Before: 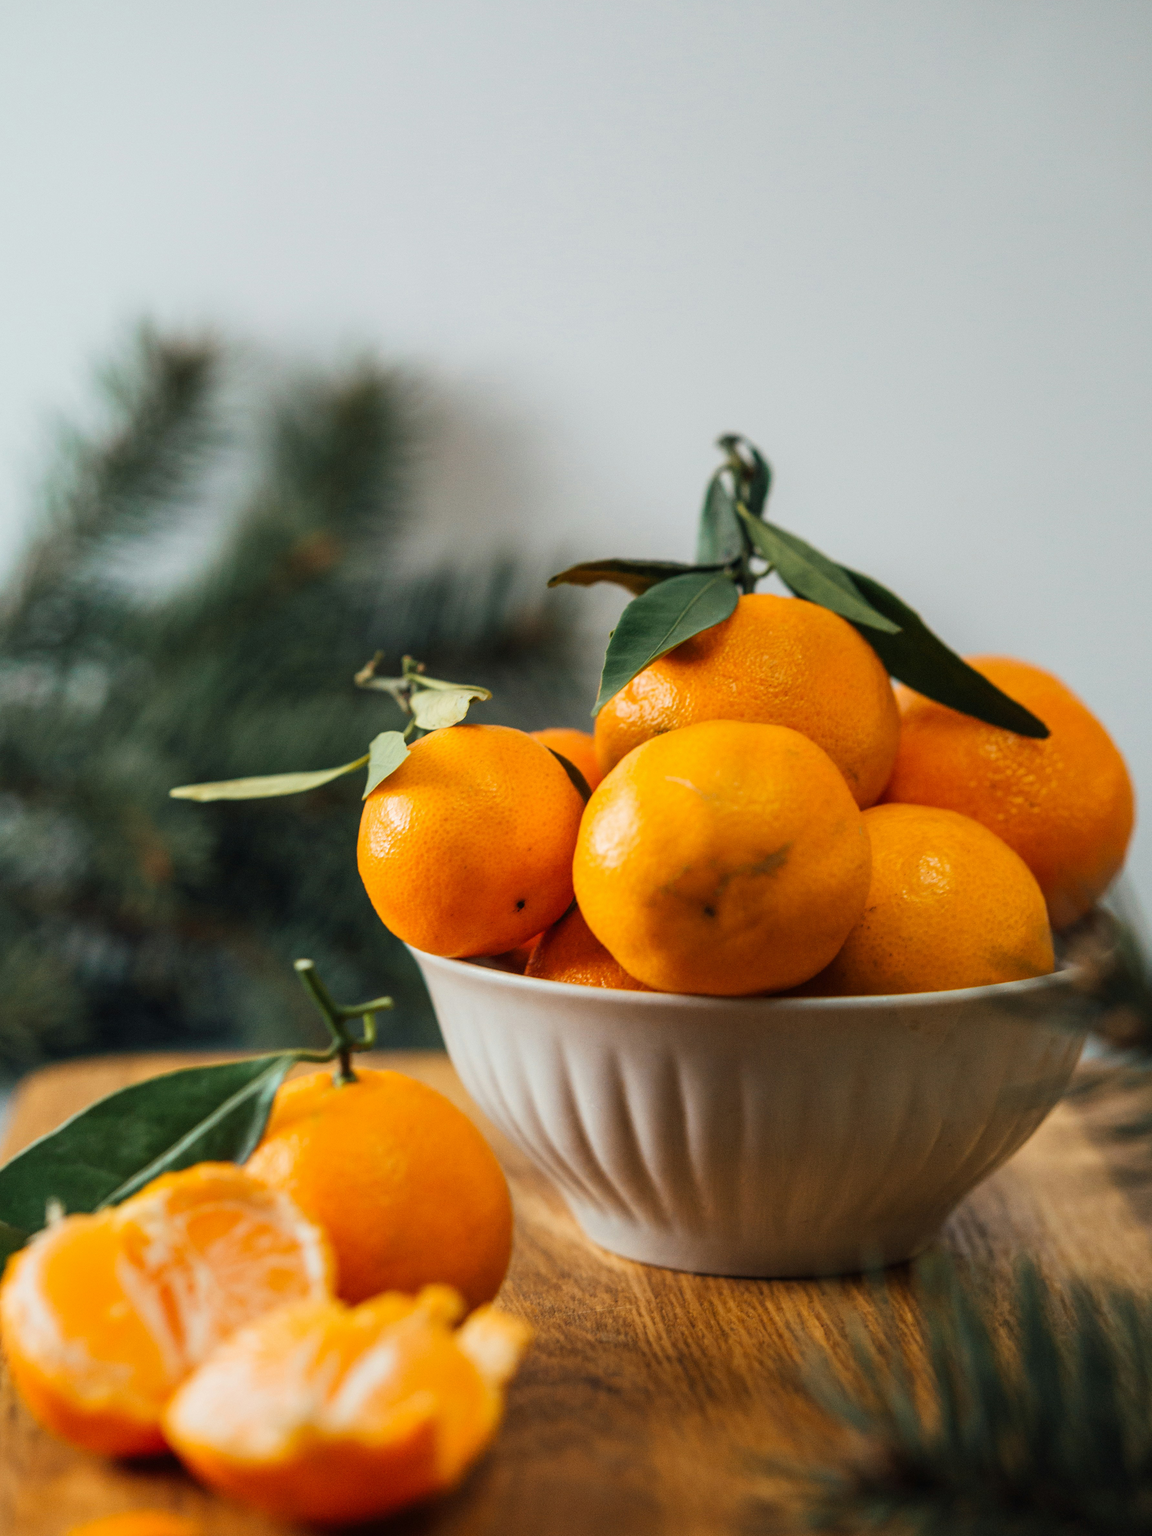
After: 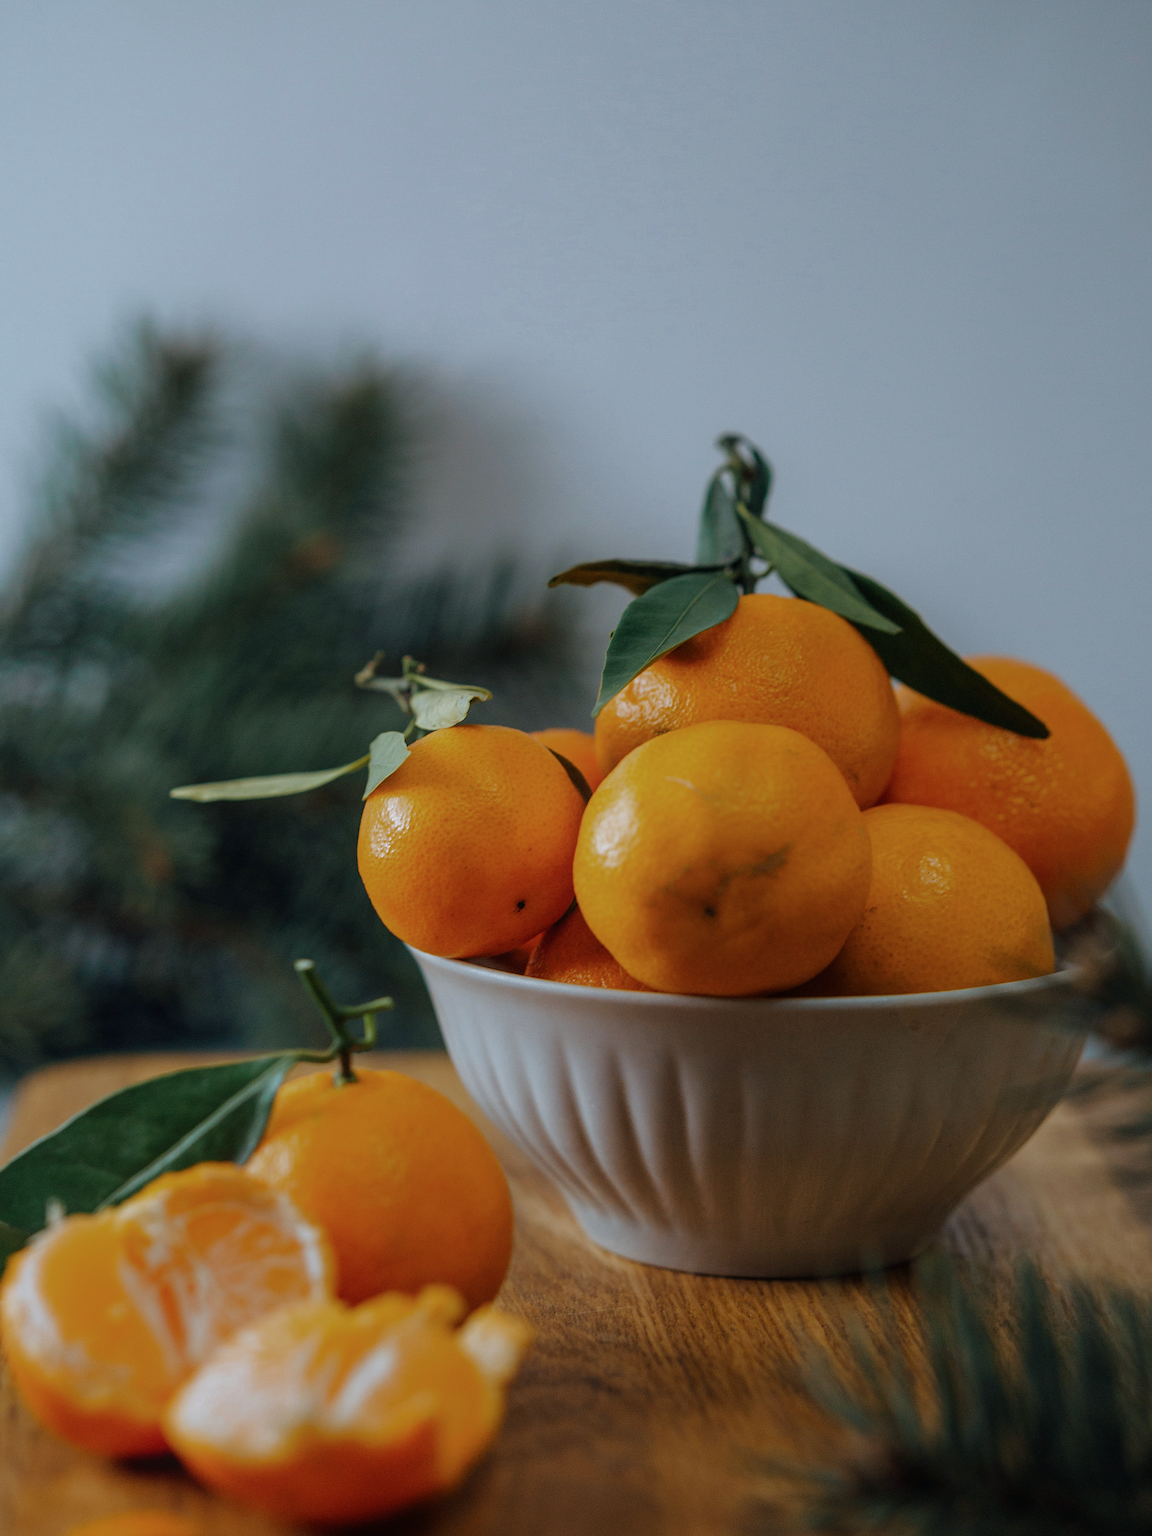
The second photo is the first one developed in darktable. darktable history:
color calibration: x 0.37, y 0.382, temperature 4313.32 K
bloom: size 40%
base curve: curves: ch0 [(0, 0) (0.841, 0.609) (1, 1)]
sharpen: on, module defaults
